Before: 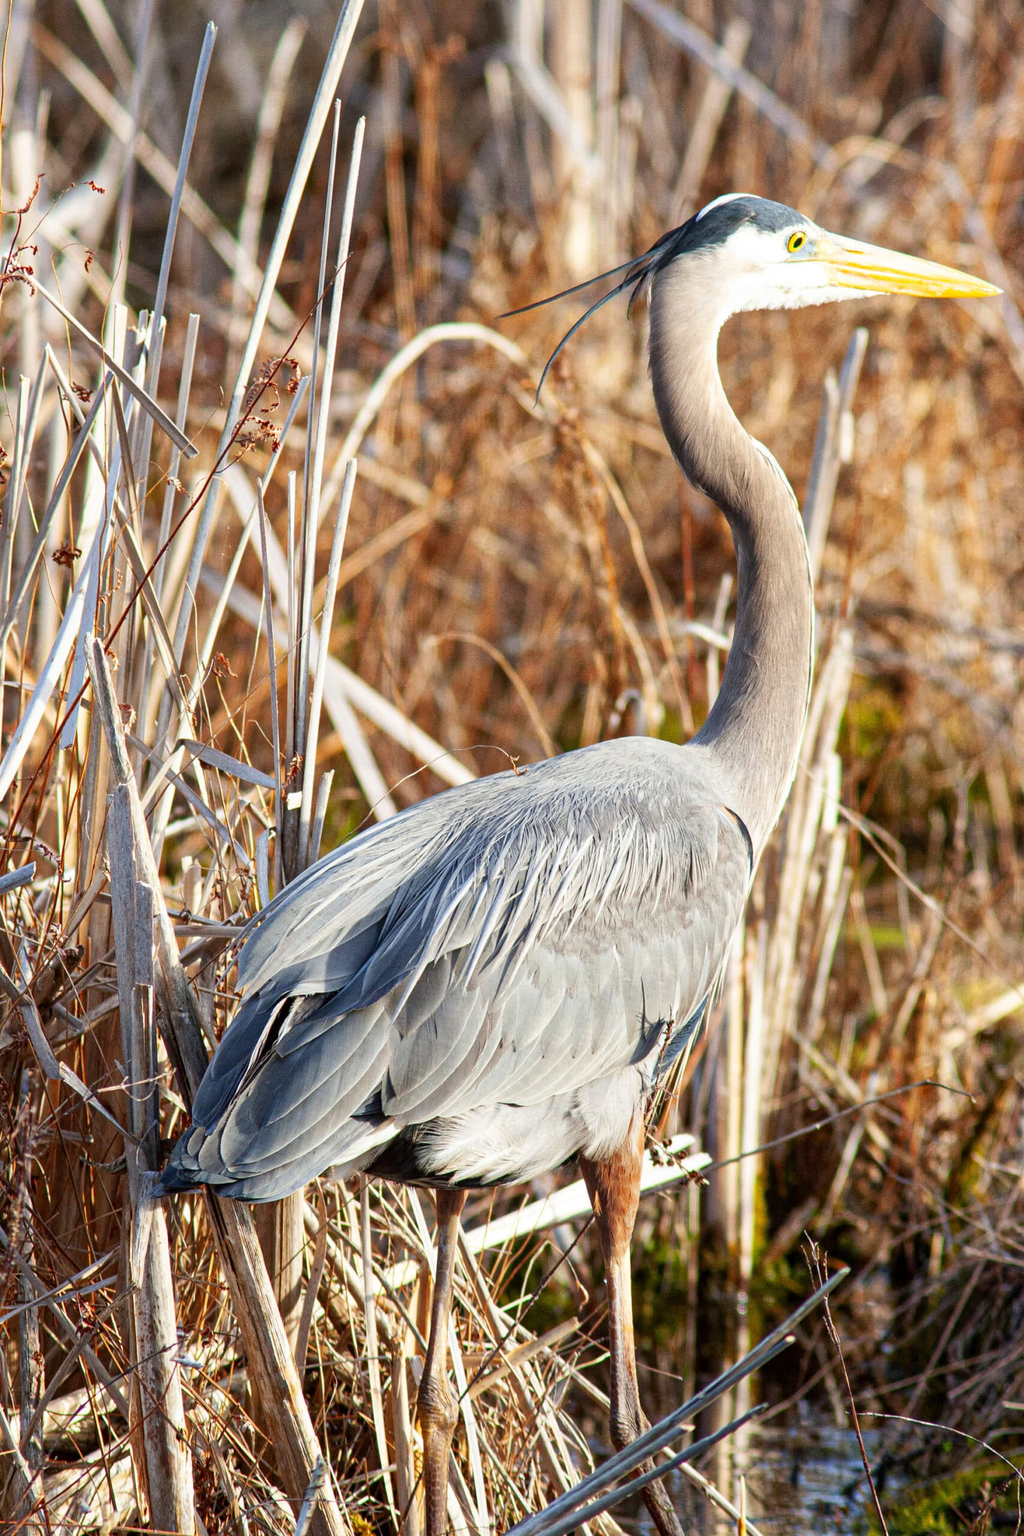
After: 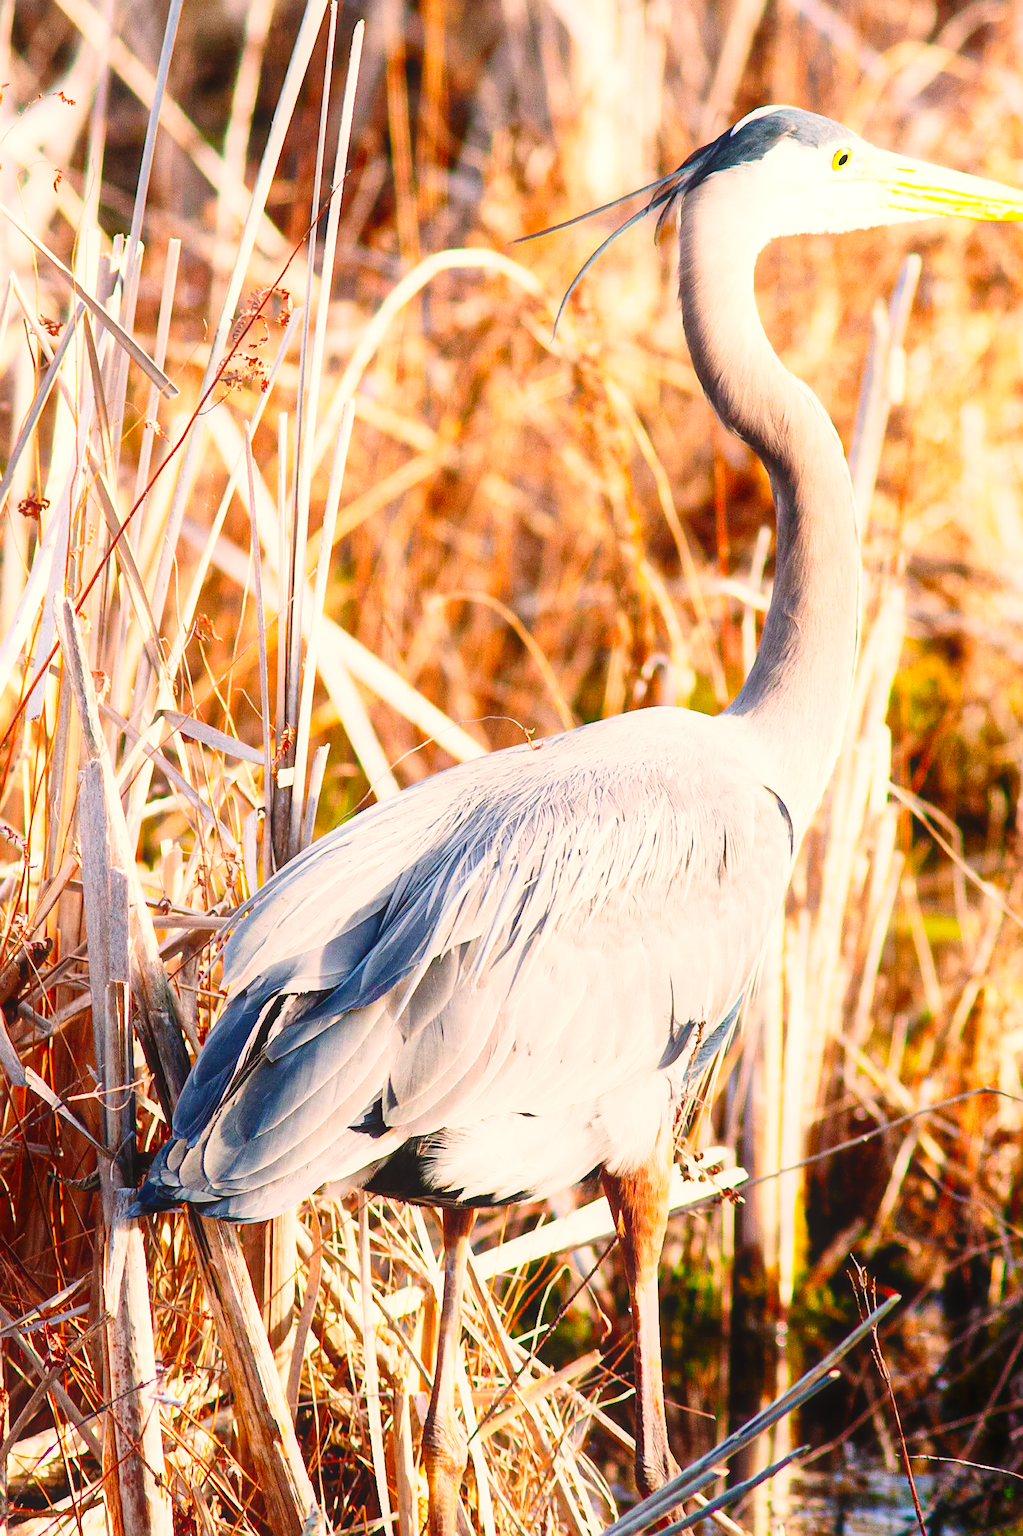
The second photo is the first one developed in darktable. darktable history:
base curve: curves: ch0 [(0, 0) (0.028, 0.03) (0.121, 0.232) (0.46, 0.748) (0.859, 0.968) (1, 1)], preserve colors none
color correction: highlights a* 11.69, highlights b* 11.48
tone equalizer: -8 EV -0.449 EV, -7 EV -0.423 EV, -6 EV -0.305 EV, -5 EV -0.258 EV, -3 EV 0.236 EV, -2 EV 0.32 EV, -1 EV 0.368 EV, +0 EV 0.426 EV, edges refinement/feathering 500, mask exposure compensation -1.57 EV, preserve details no
crop: left 3.578%, top 6.442%, right 6.093%, bottom 3.216%
sharpen: on, module defaults
local contrast: on, module defaults
contrast equalizer: octaves 7, y [[0.5, 0.542, 0.583, 0.625, 0.667, 0.708], [0.5 ×6], [0.5 ×6], [0 ×6], [0 ×6]], mix -1
